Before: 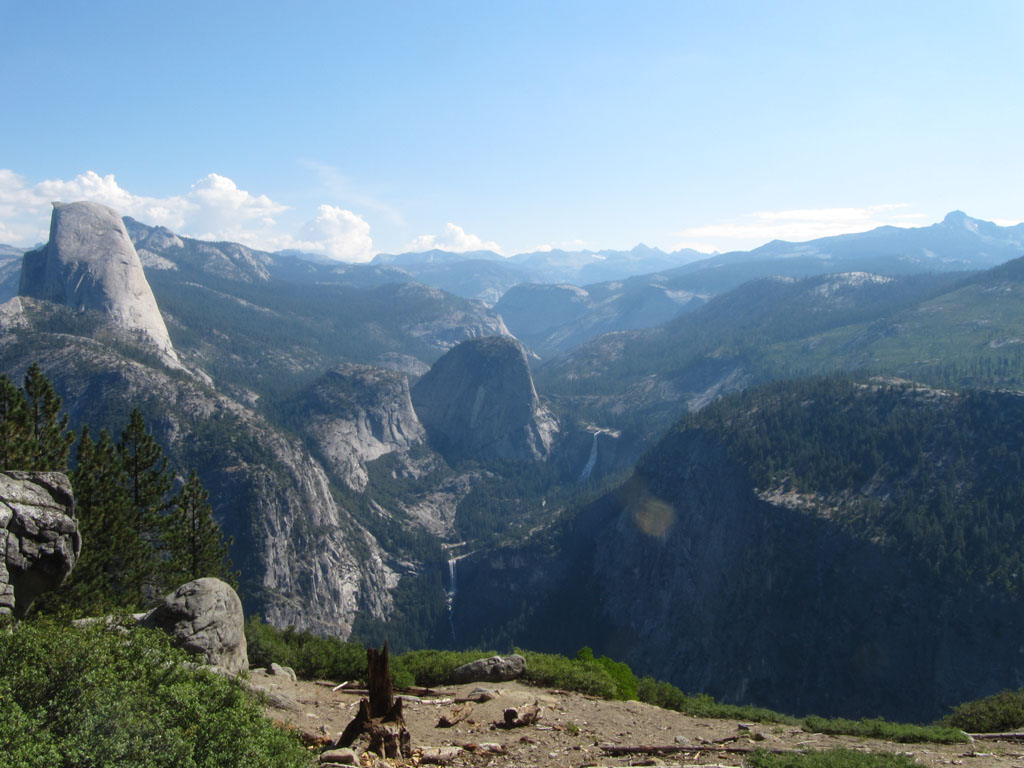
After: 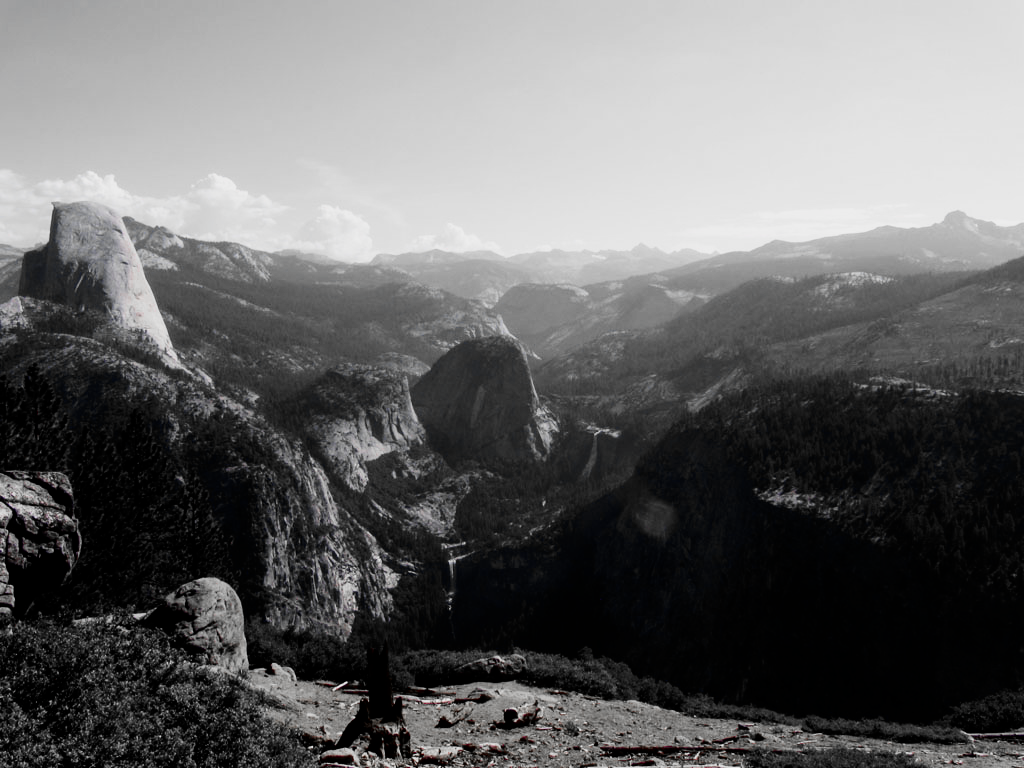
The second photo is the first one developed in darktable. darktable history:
contrast brightness saturation: contrast 0.07, brightness -0.13, saturation 0.06
filmic rgb: black relative exposure -5 EV, white relative exposure 3.5 EV, hardness 3.19, contrast 1.5, highlights saturation mix -50%
color zones: curves: ch0 [(0, 0.278) (0.143, 0.5) (0.286, 0.5) (0.429, 0.5) (0.571, 0.5) (0.714, 0.5) (0.857, 0.5) (1, 0.5)]; ch1 [(0, 1) (0.143, 0.165) (0.286, 0) (0.429, 0) (0.571, 0) (0.714, 0) (0.857, 0.5) (1, 0.5)]; ch2 [(0, 0.508) (0.143, 0.5) (0.286, 0.5) (0.429, 0.5) (0.571, 0.5) (0.714, 0.5) (0.857, 0.5) (1, 0.5)]
color balance rgb: perceptual saturation grading › global saturation 20%, perceptual saturation grading › highlights -25%, perceptual saturation grading › shadows 25%
